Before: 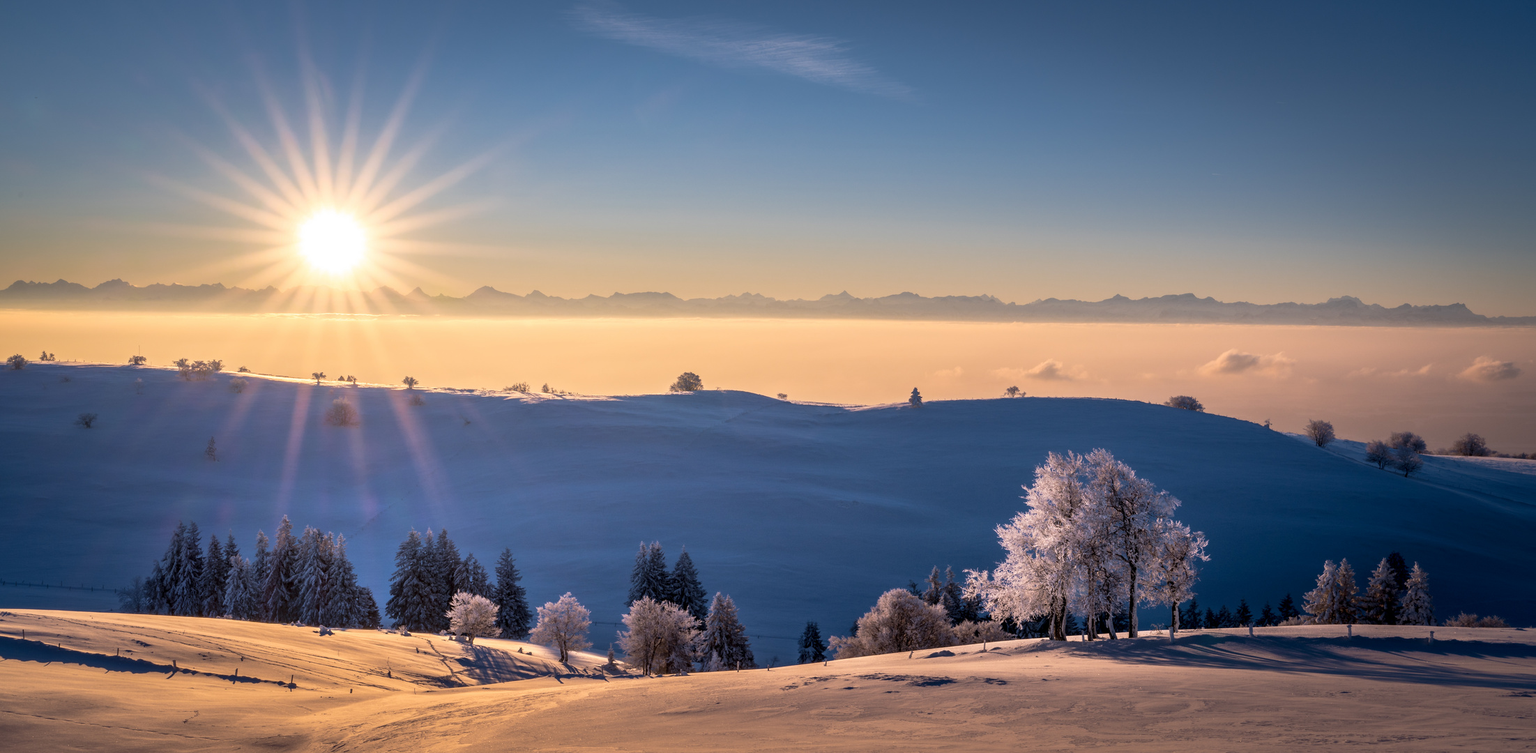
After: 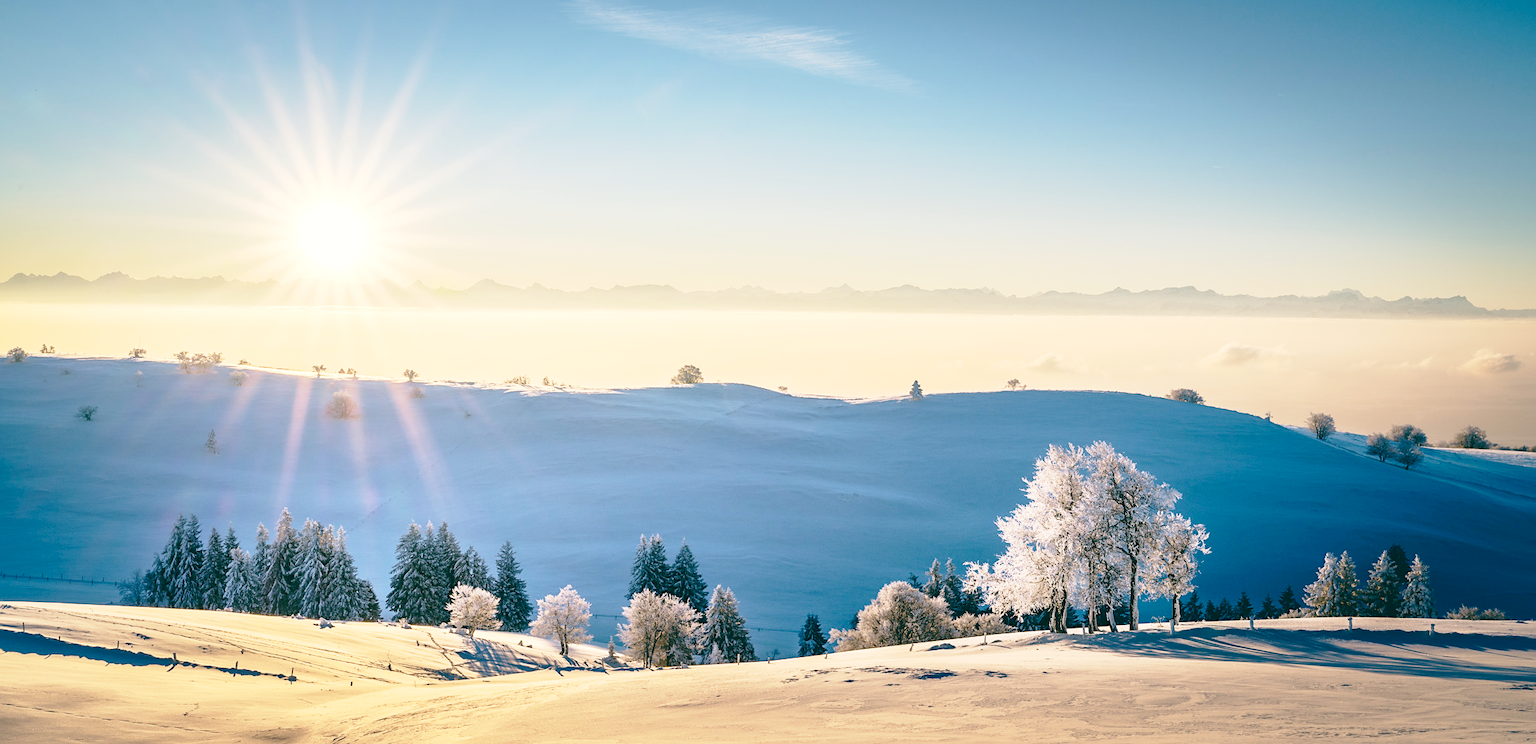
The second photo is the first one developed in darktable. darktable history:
base curve: curves: ch0 [(0, 0) (0.028, 0.03) (0.121, 0.232) (0.46, 0.748) (0.859, 0.968) (1, 1)], preserve colors none
contrast brightness saturation: contrast -0.1, saturation -0.1
sharpen: radius 1.864, amount 0.398, threshold 1.271
color balance: lift [1.005, 0.99, 1.007, 1.01], gamma [1, 1.034, 1.032, 0.966], gain [0.873, 1.055, 1.067, 0.933]
crop: top 1.049%, right 0.001%
fill light: on, module defaults
exposure: exposure 1.223 EV, compensate highlight preservation false
